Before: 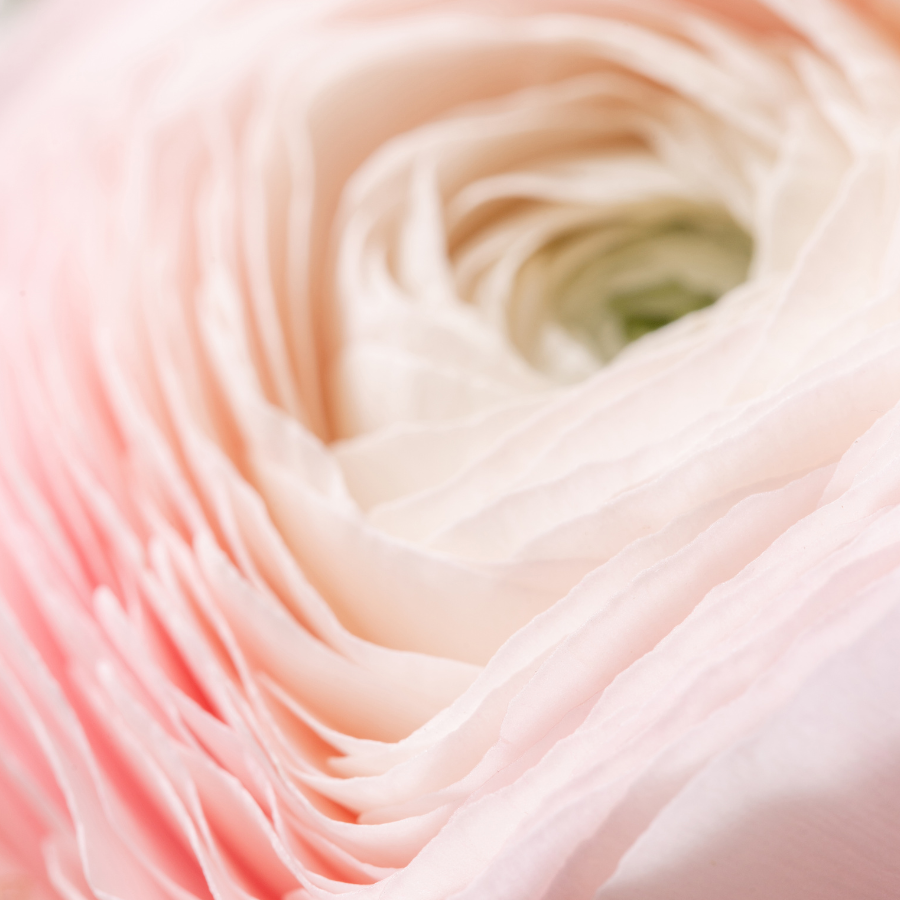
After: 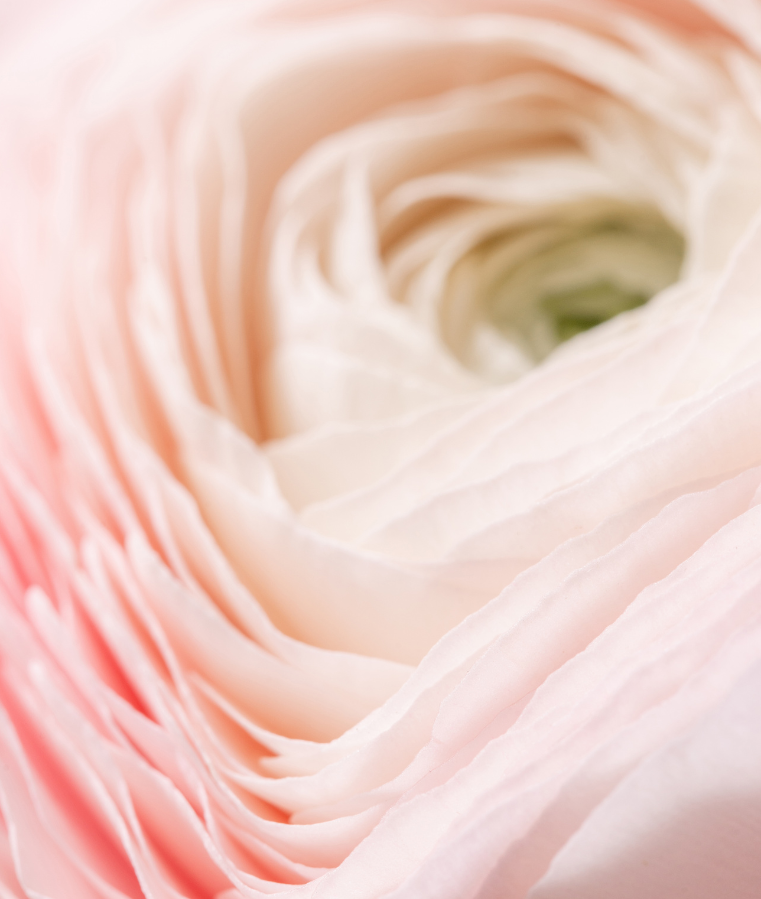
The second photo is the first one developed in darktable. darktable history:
crop: left 7.61%, right 7.797%
